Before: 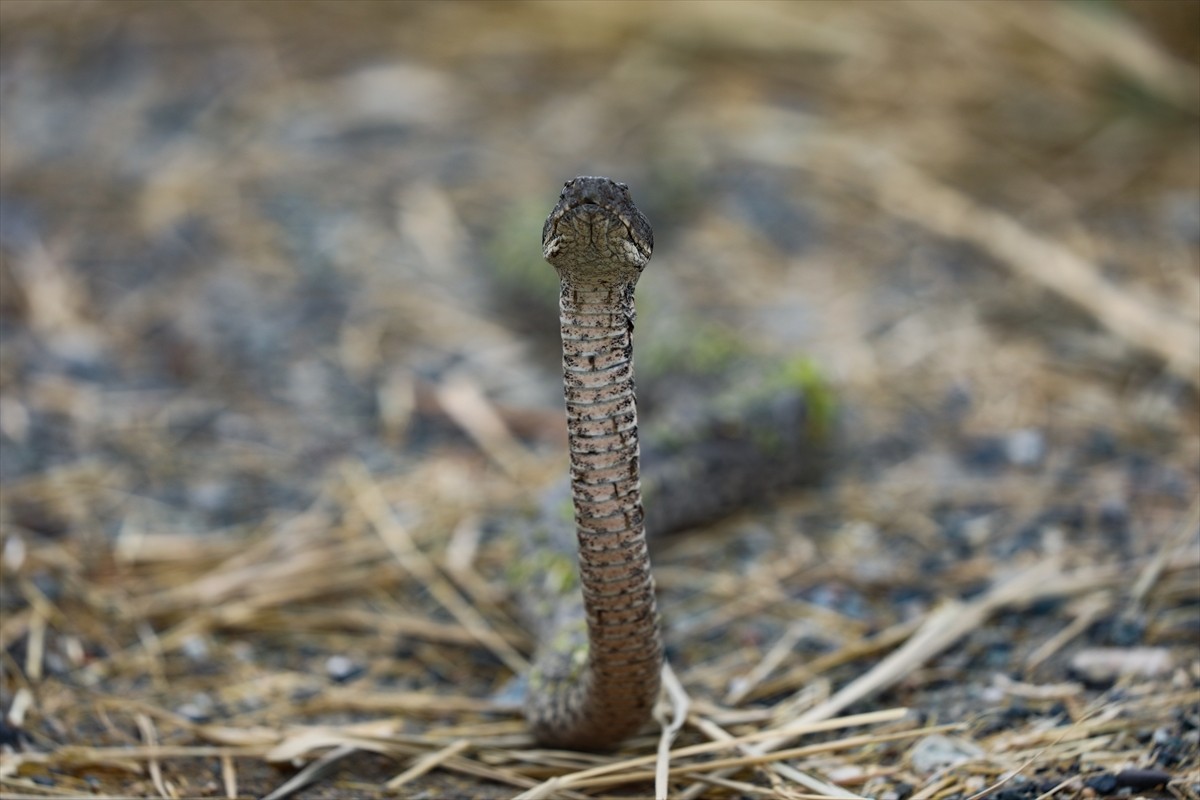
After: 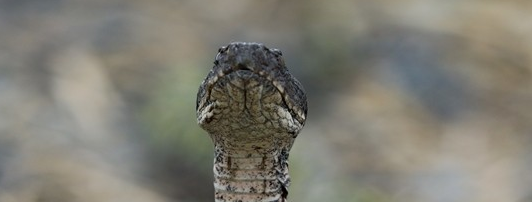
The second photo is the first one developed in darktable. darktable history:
crop: left 28.85%, top 16.87%, right 26.791%, bottom 57.774%
